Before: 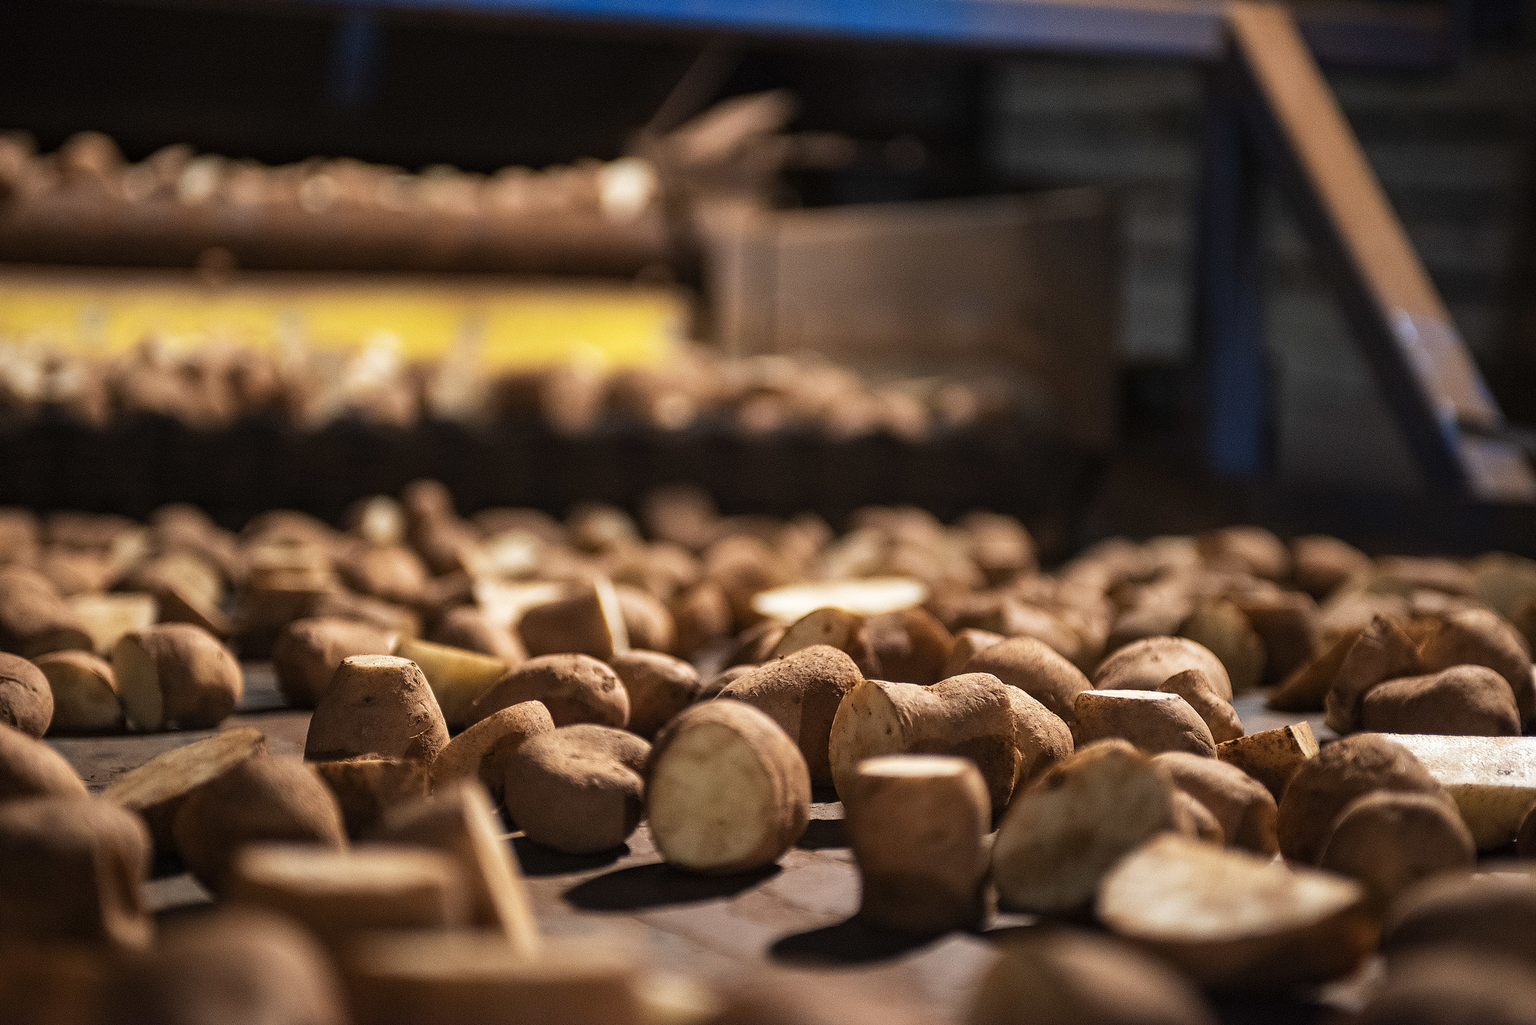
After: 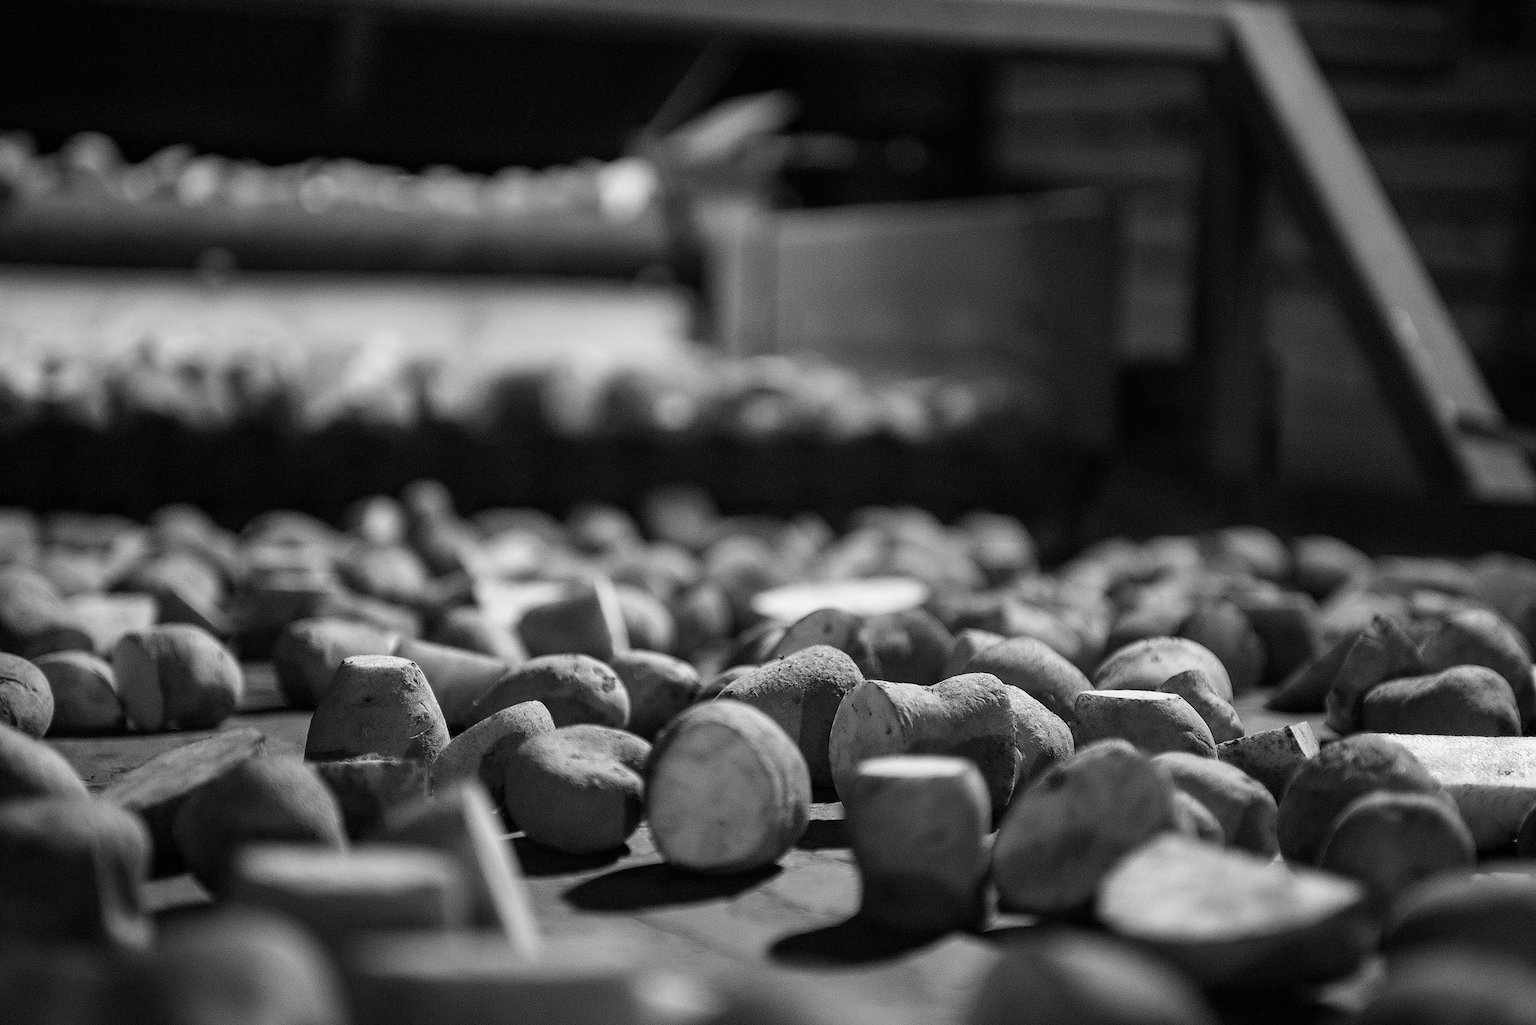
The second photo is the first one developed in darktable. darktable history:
monochrome: on, module defaults
exposure: black level correction 0, exposure 0.4 EV, compensate exposure bias true, compensate highlight preservation false
